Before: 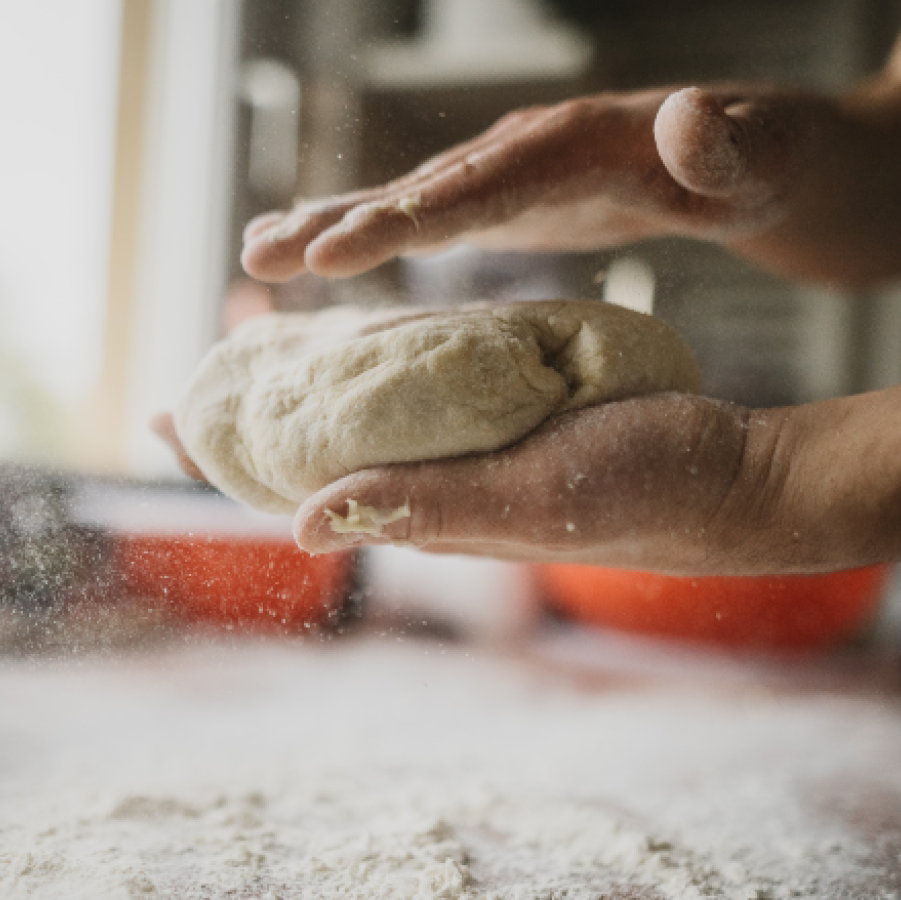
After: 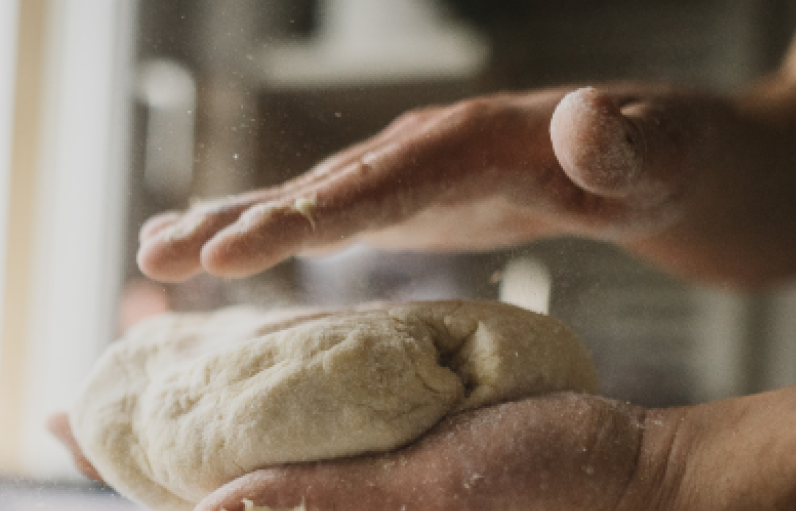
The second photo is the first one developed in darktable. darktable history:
crop and rotate: left 11.565%, bottom 43.157%
